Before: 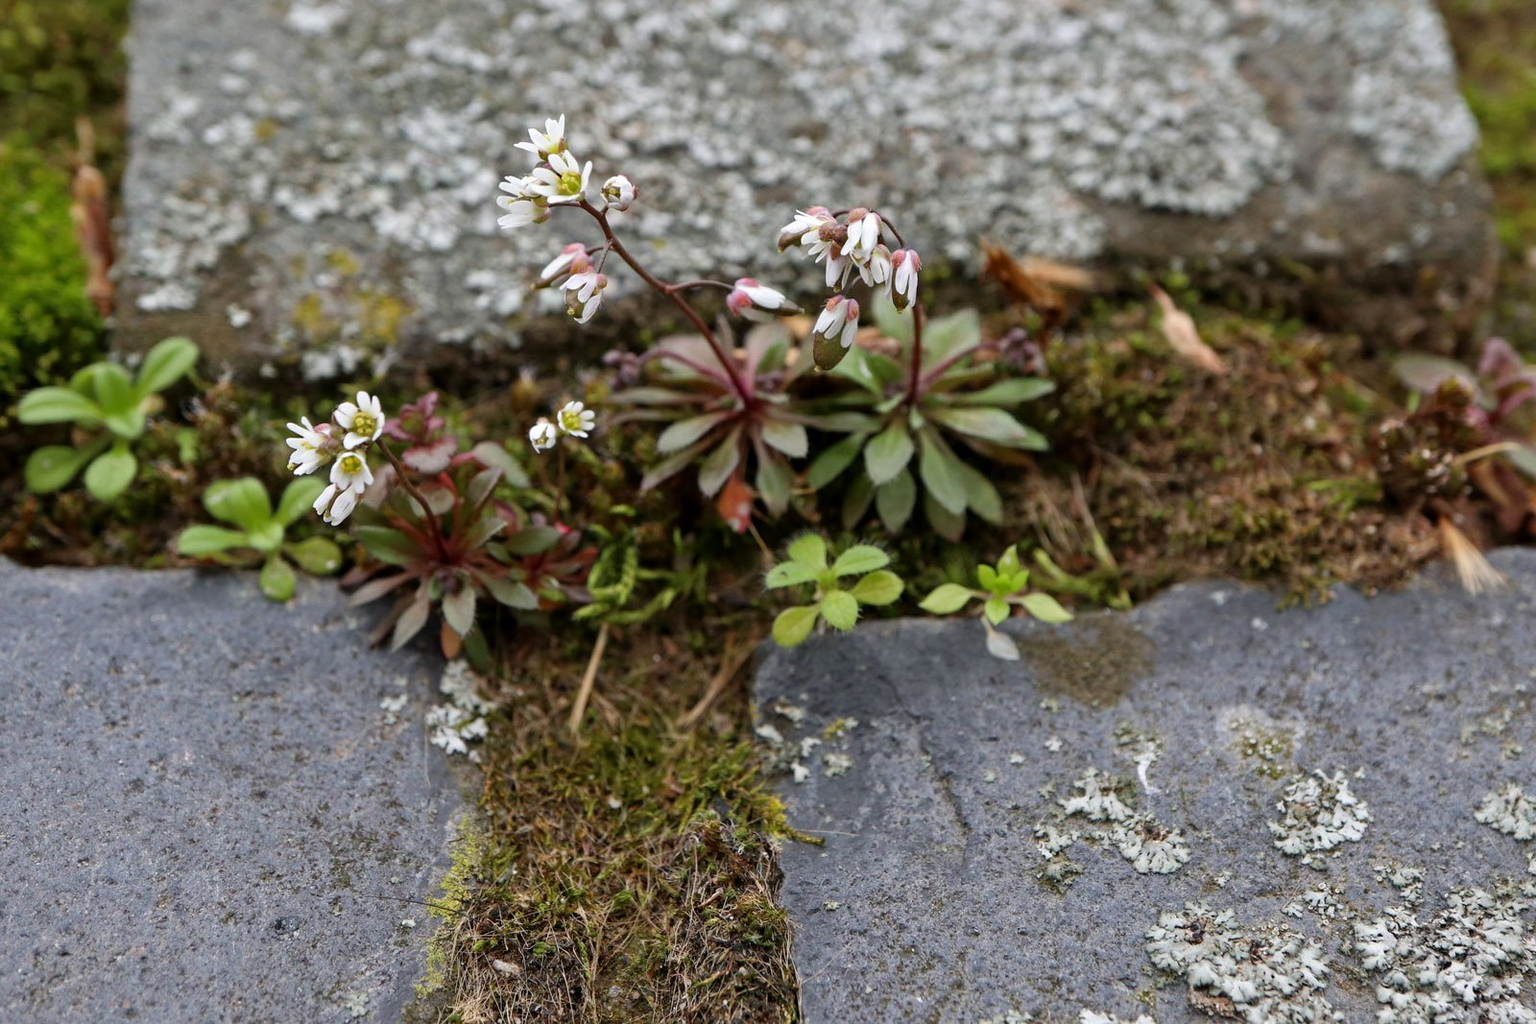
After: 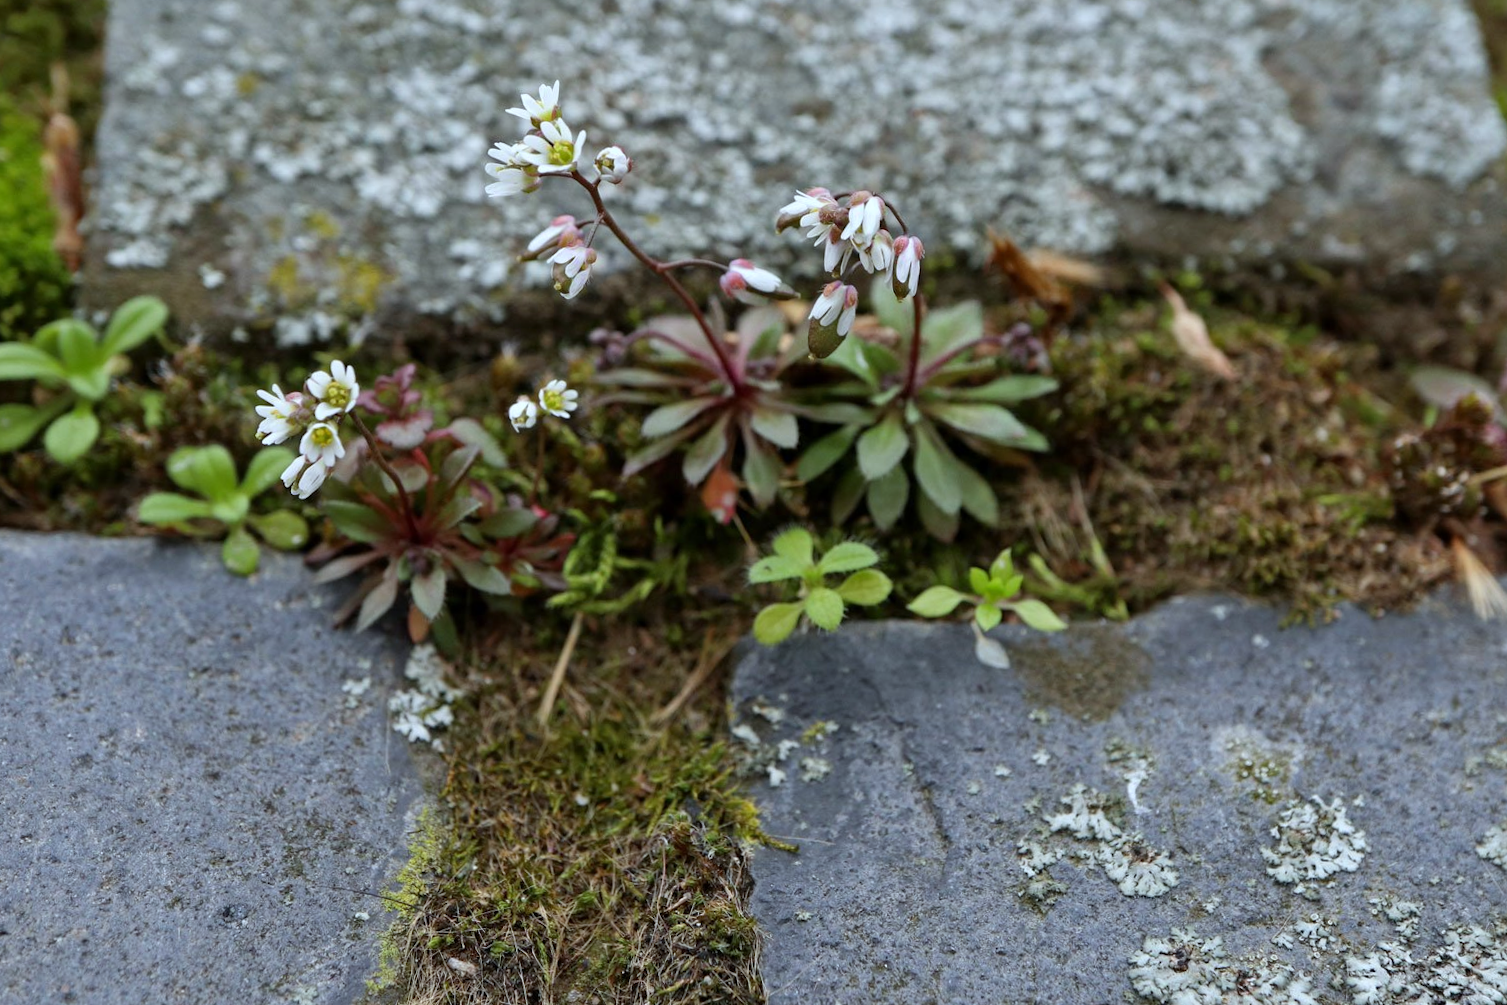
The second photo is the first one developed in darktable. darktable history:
crop and rotate: angle -2.38°
white balance: red 0.925, blue 1.046
